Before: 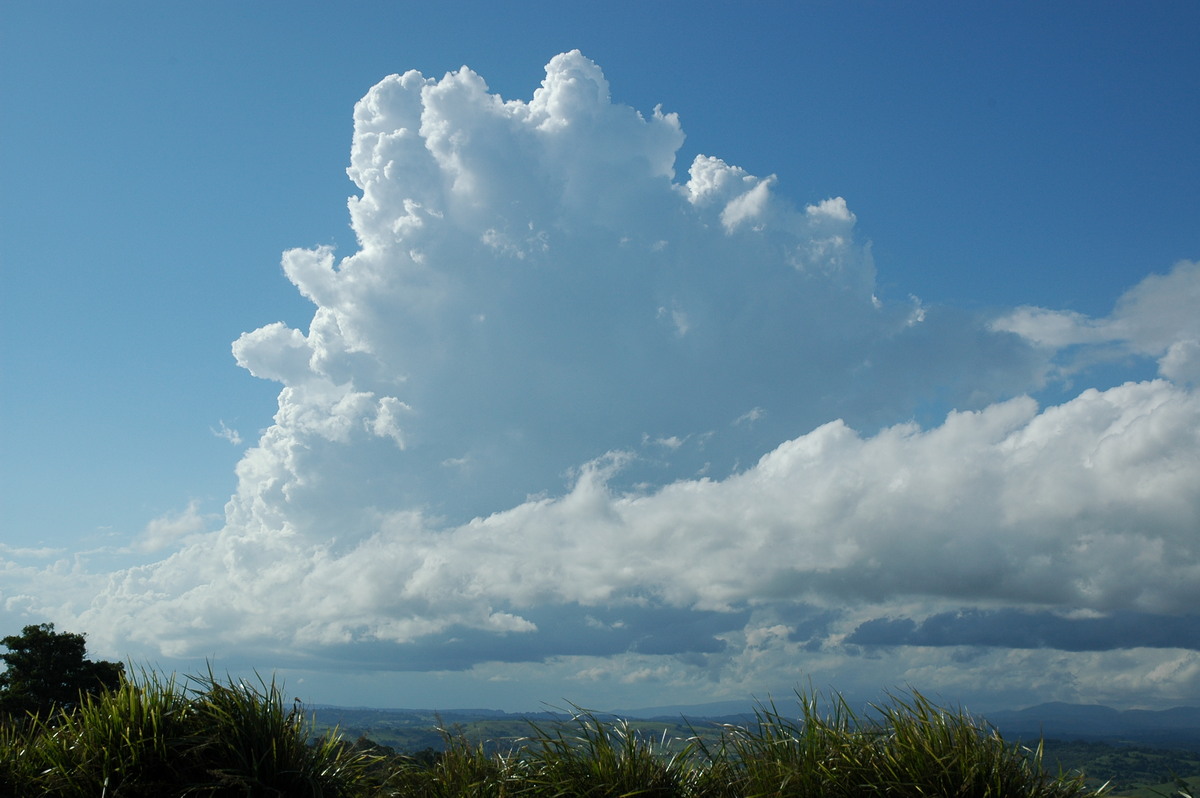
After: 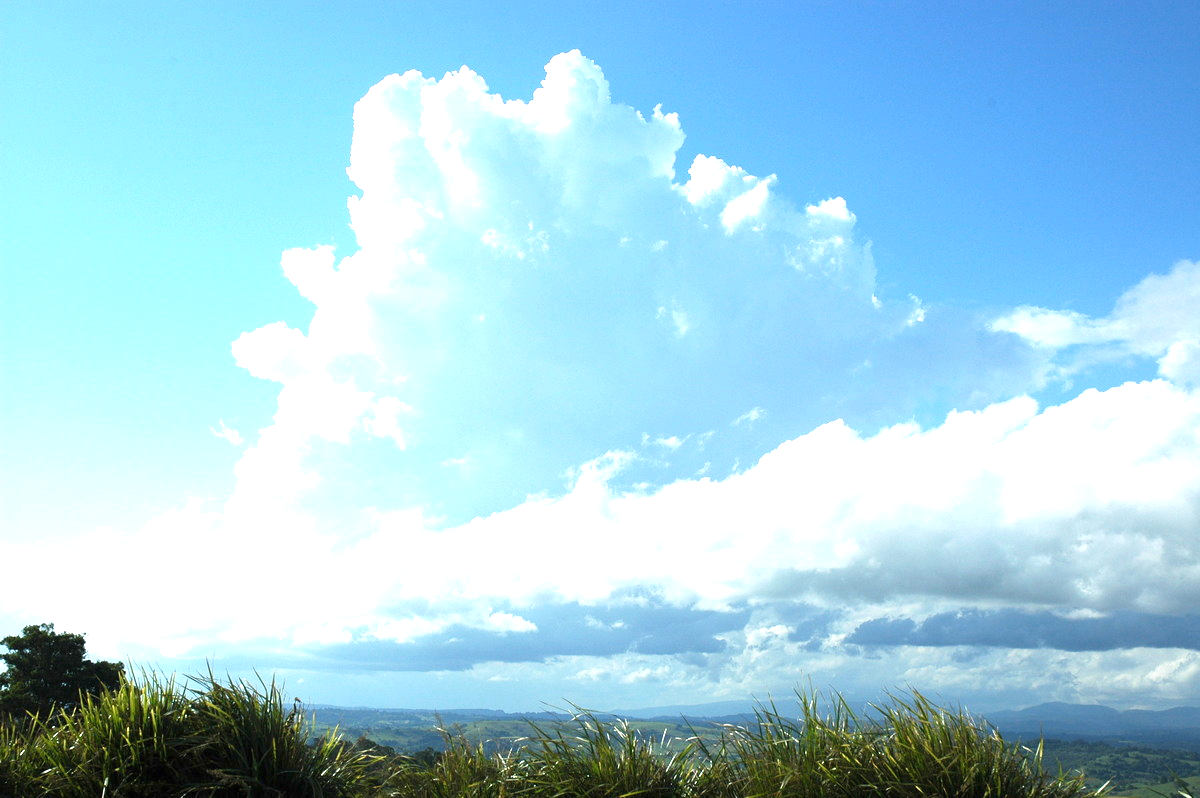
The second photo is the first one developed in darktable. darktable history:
exposure: black level correction 0, exposure 1.615 EV, compensate highlight preservation false
